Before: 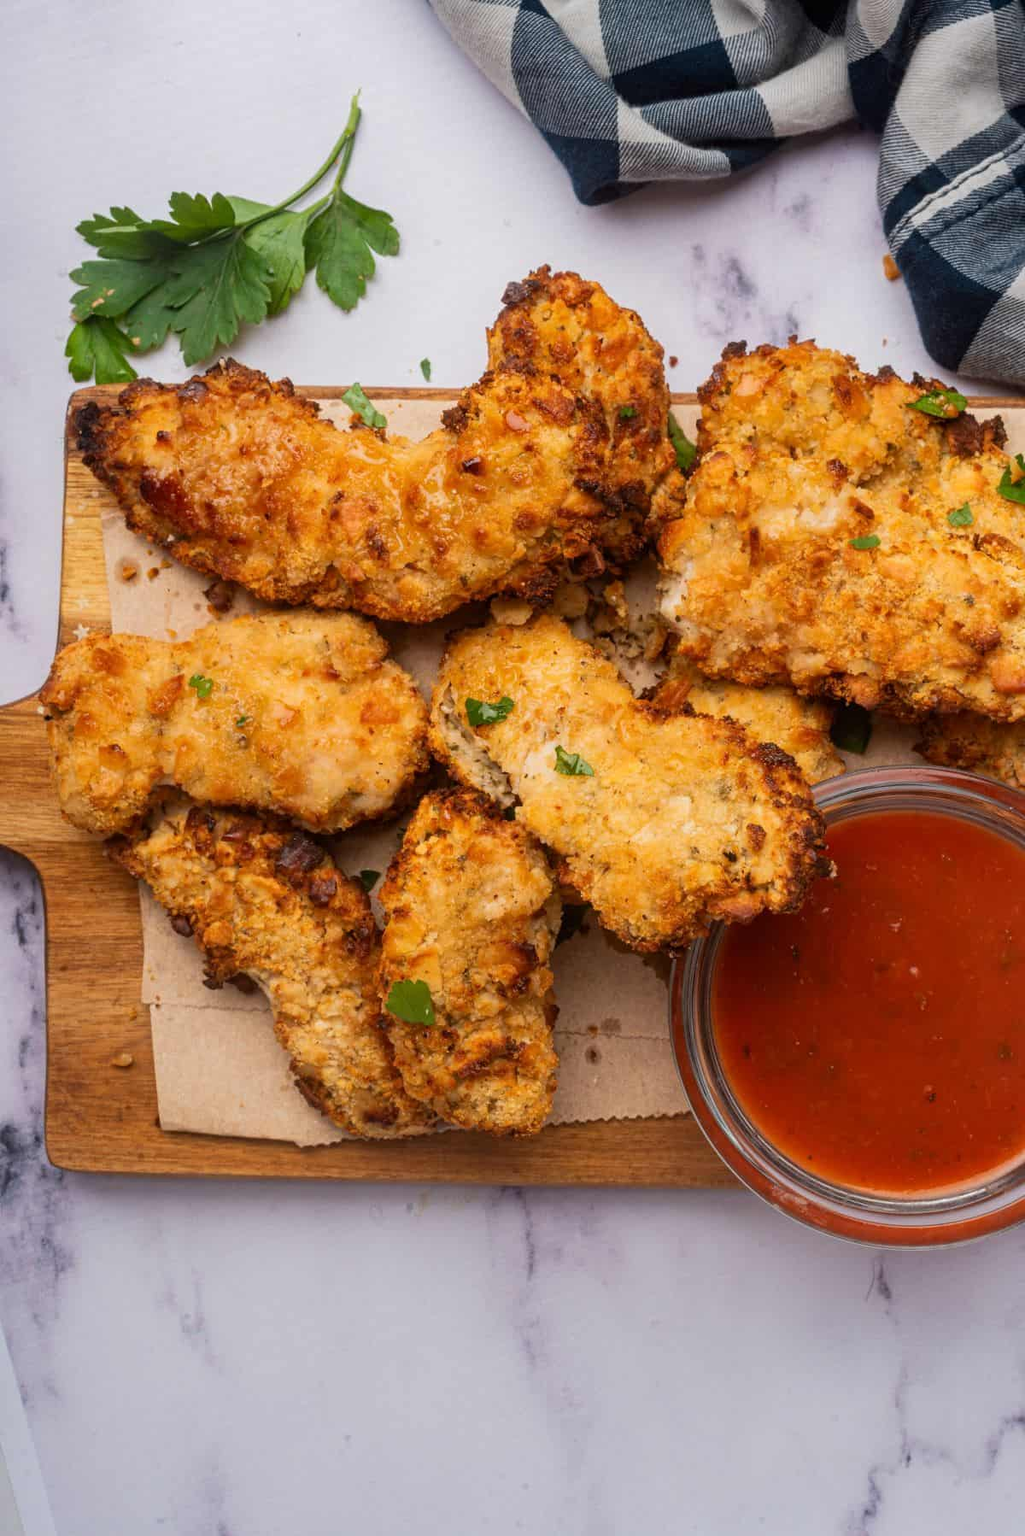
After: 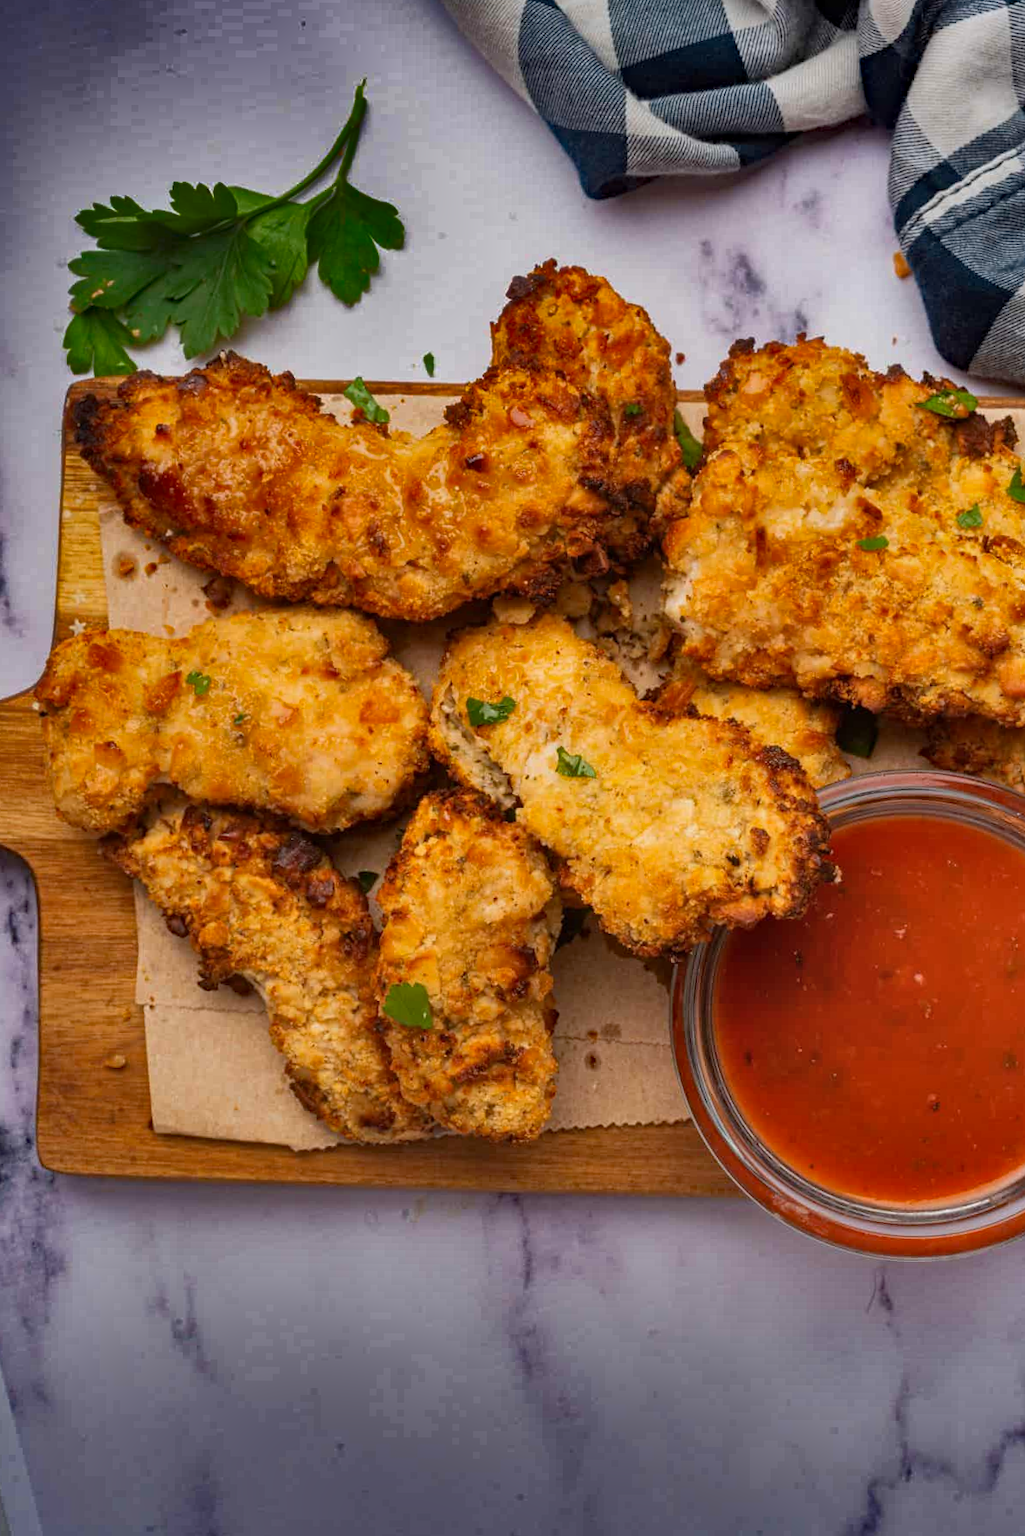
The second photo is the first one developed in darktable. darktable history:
haze removal: strength 0.29, distance 0.25, compatibility mode true, adaptive false
crop and rotate: angle -0.5°
shadows and highlights: radius 123.98, shadows 100, white point adjustment -3, highlights -100, highlights color adjustment 89.84%, soften with gaussian
exposure: exposure 0.081 EV, compensate highlight preservation false
